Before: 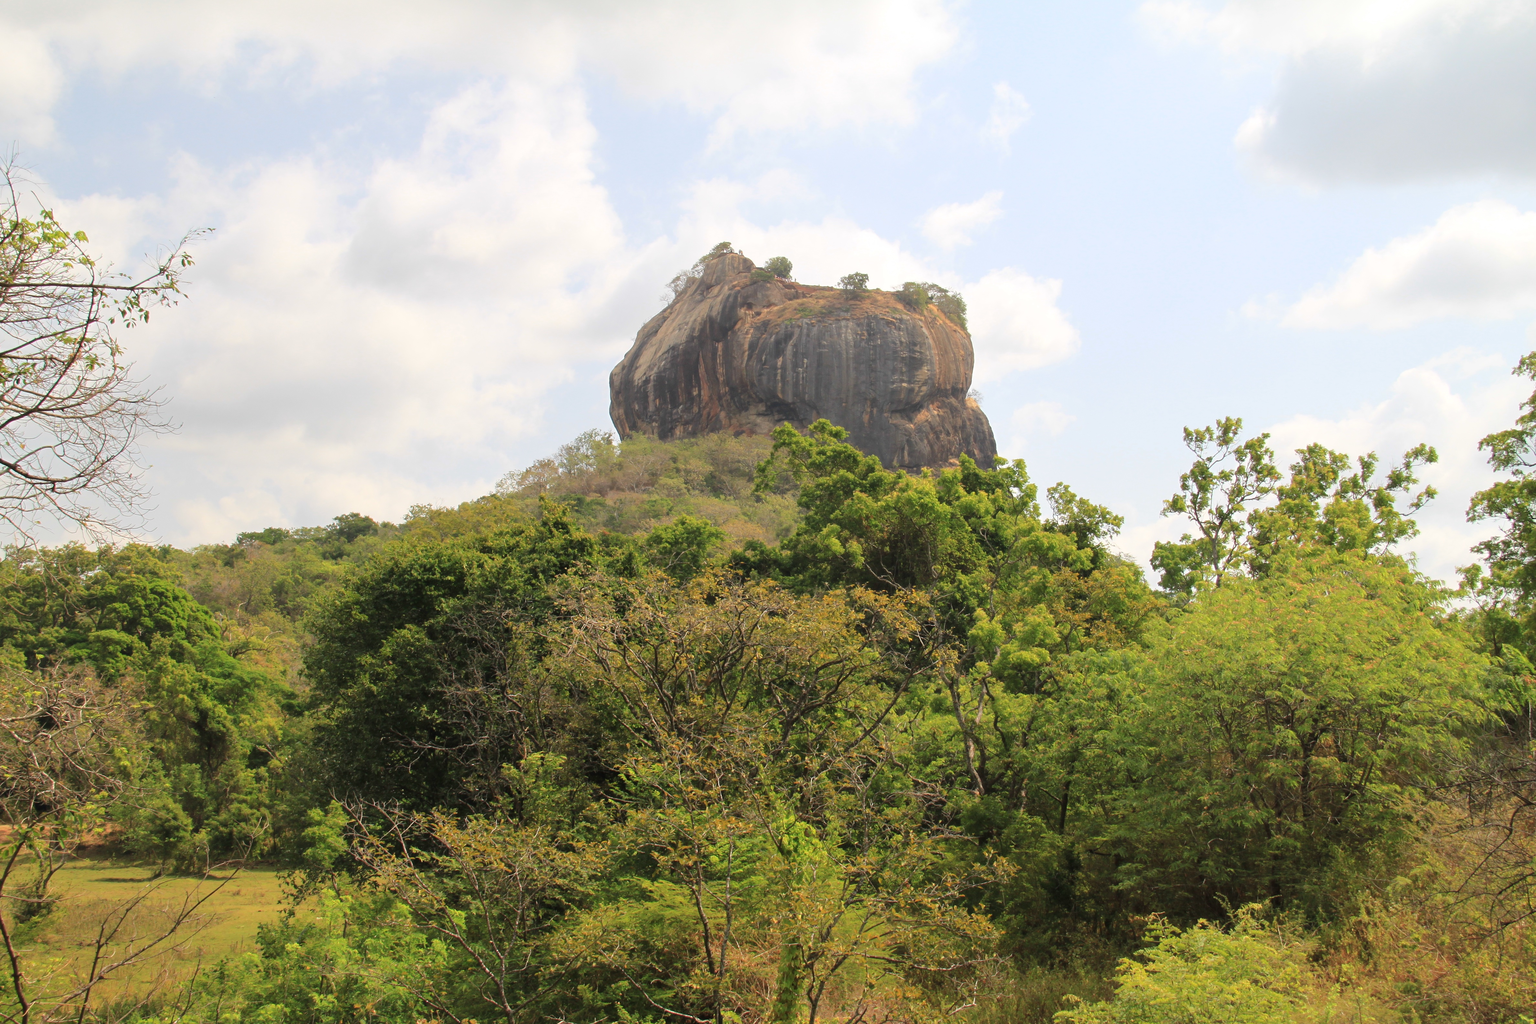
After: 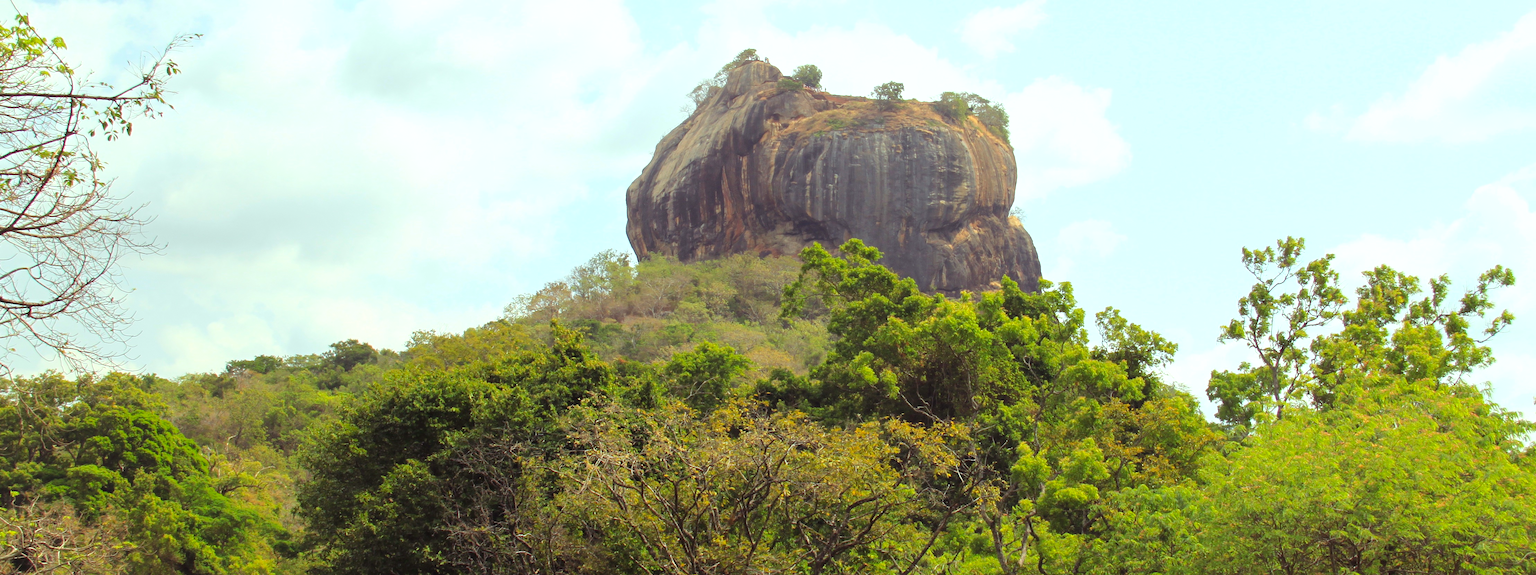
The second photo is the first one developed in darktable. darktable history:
crop: left 1.744%, top 19.225%, right 5.069%, bottom 28.357%
color balance rgb: shadows lift › luminance 0.49%, shadows lift › chroma 6.83%, shadows lift › hue 300.29°, power › hue 208.98°, highlights gain › luminance 20.24%, highlights gain › chroma 2.73%, highlights gain › hue 173.85°, perceptual saturation grading › global saturation 18.05%
